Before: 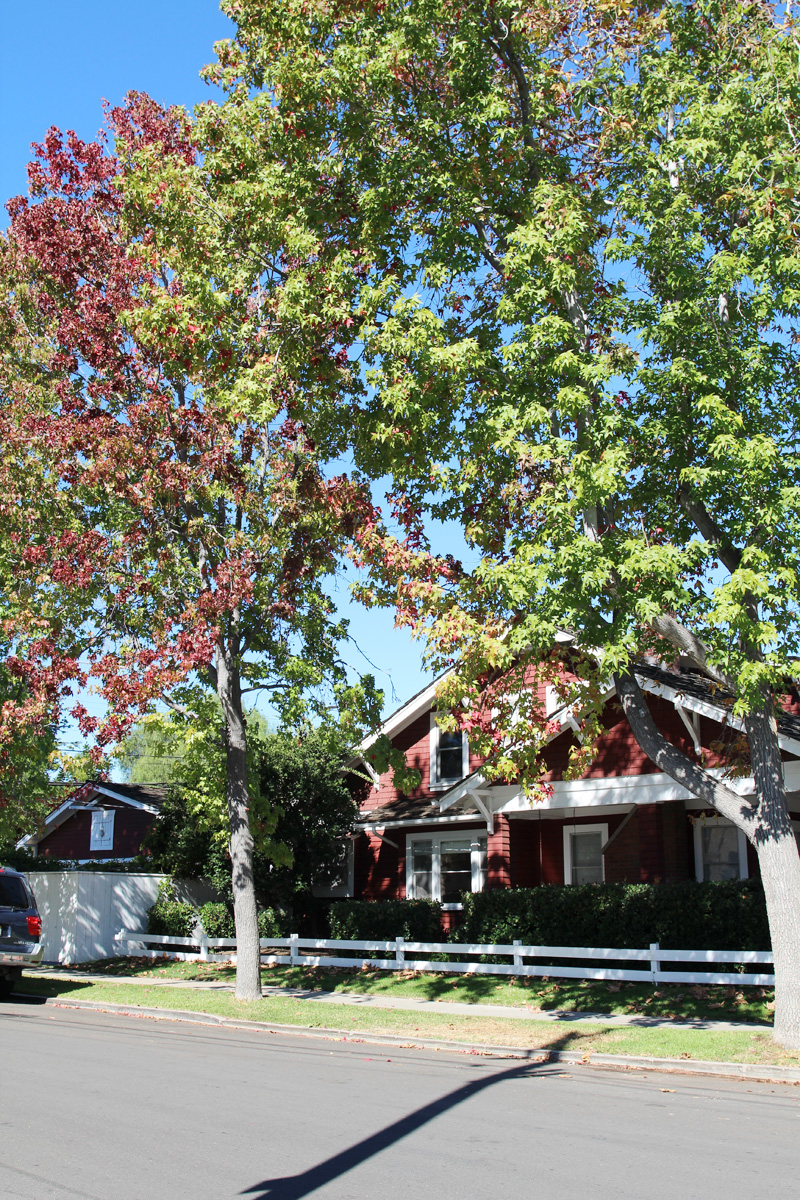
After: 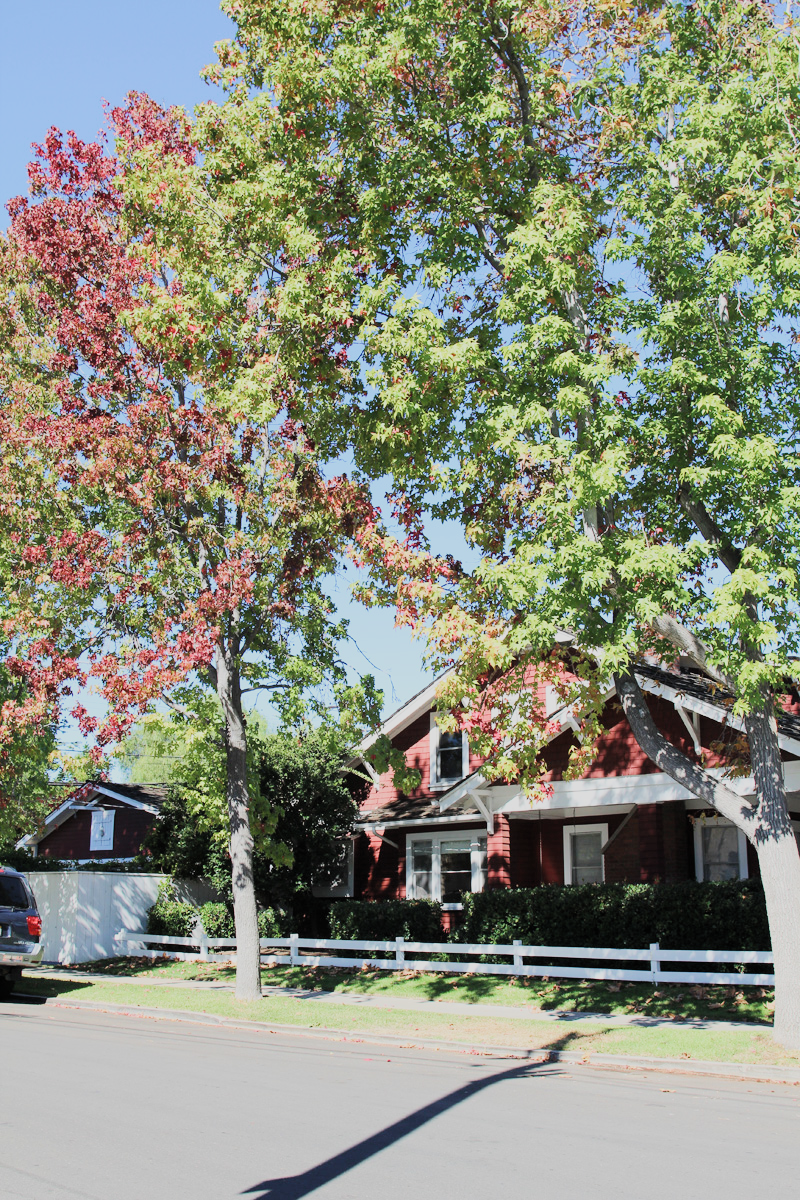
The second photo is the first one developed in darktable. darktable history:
filmic rgb: black relative exposure -8.56 EV, white relative exposure 5.57 EV, threshold 3.04 EV, hardness 3.37, contrast 1.02, color science v5 (2021), contrast in shadows safe, contrast in highlights safe, enable highlight reconstruction true
exposure: exposure 0.795 EV, compensate exposure bias true, compensate highlight preservation false
